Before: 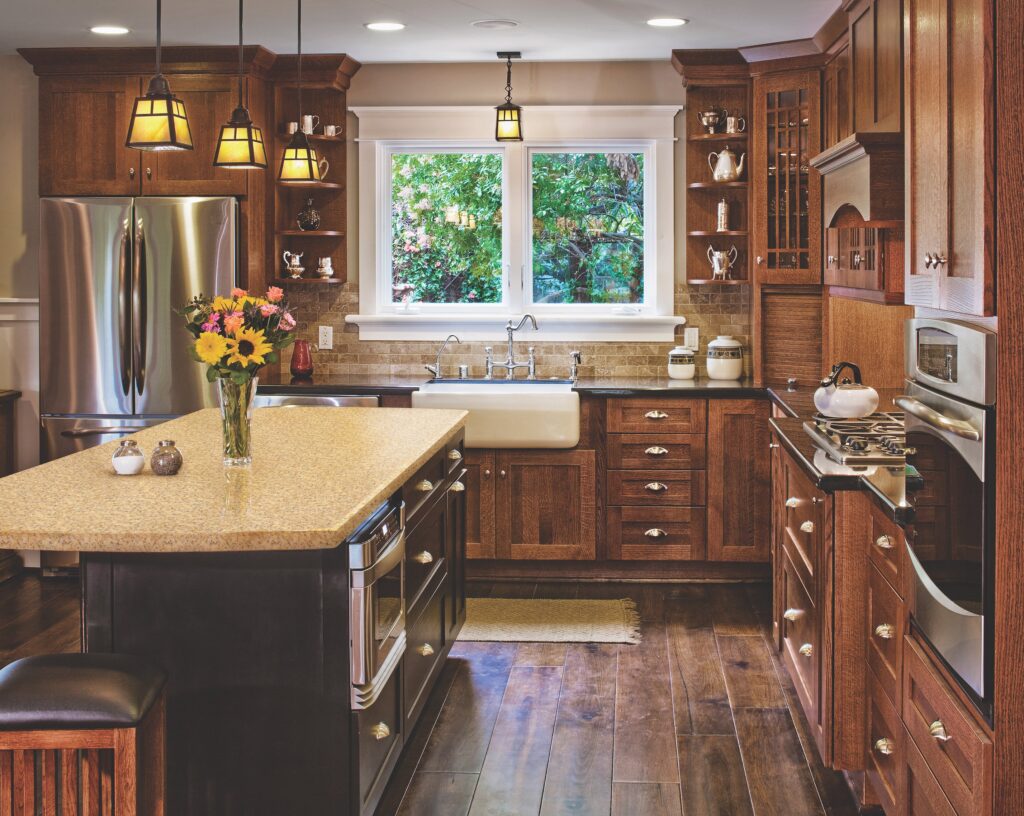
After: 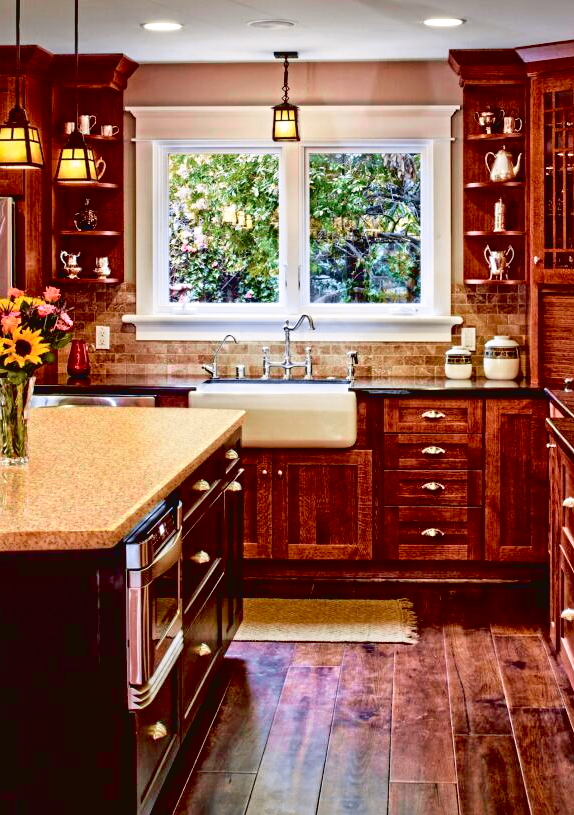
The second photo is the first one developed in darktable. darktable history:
contrast equalizer: y [[0.5, 0.501, 0.525, 0.597, 0.58, 0.514], [0.5 ×6], [0.5 ×6], [0 ×6], [0 ×6]]
crop: left 21.789%, right 22.146%, bottom 0.004%
exposure: black level correction 0.048, exposure 0.013 EV, compensate highlight preservation false
tone curve: curves: ch0 [(0, 0.036) (0.119, 0.115) (0.466, 0.498) (0.715, 0.767) (0.817, 0.865) (1, 0.998)]; ch1 [(0, 0) (0.377, 0.424) (0.442, 0.491) (0.487, 0.502) (0.514, 0.512) (0.536, 0.577) (0.66, 0.724) (1, 1)]; ch2 [(0, 0) (0.38, 0.405) (0.463, 0.443) (0.492, 0.486) (0.526, 0.541) (0.578, 0.598) (1, 1)], color space Lab, independent channels, preserve colors none
